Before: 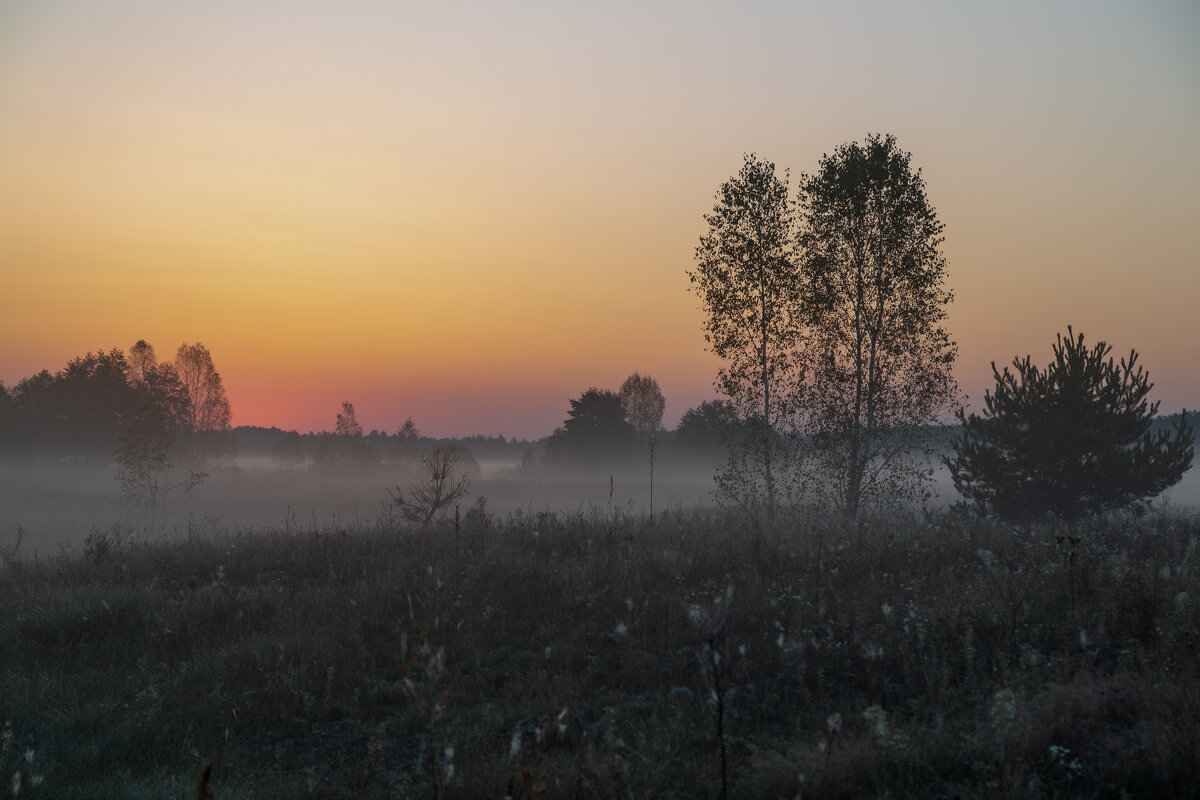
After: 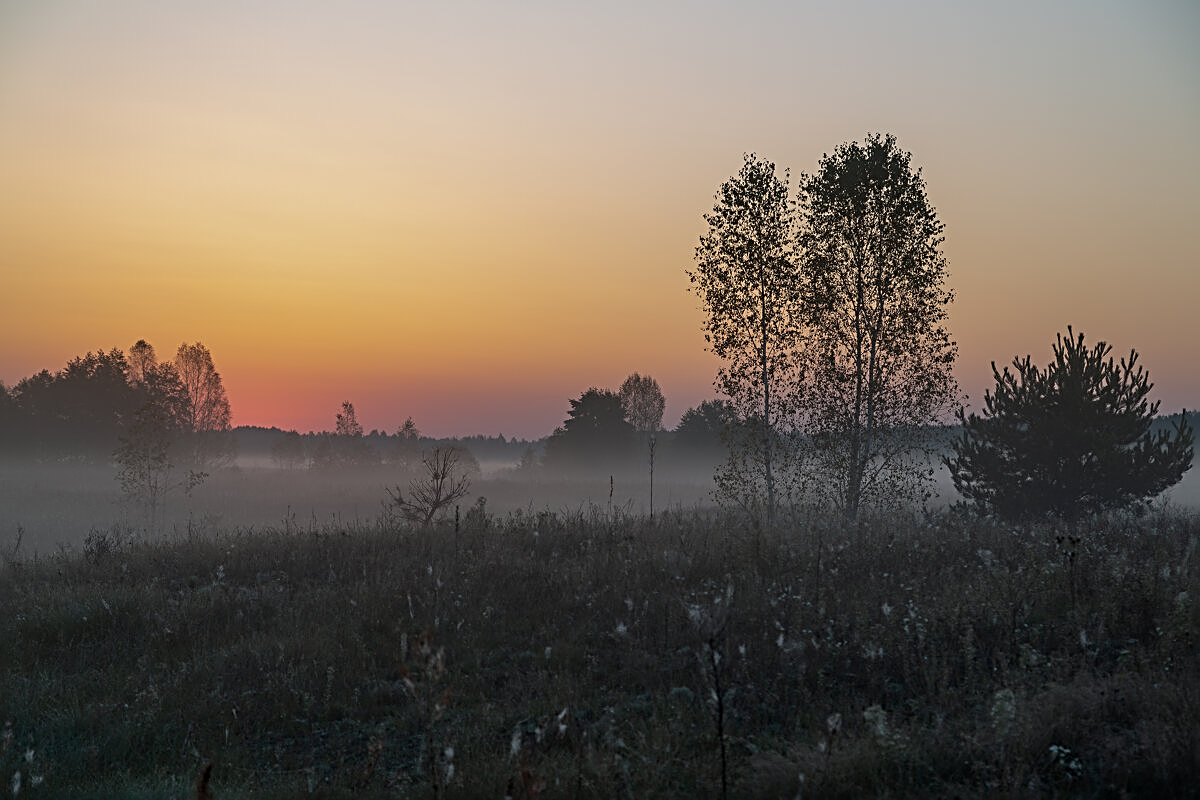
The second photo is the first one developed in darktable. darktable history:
sharpen: radius 2.811, amount 0.713
